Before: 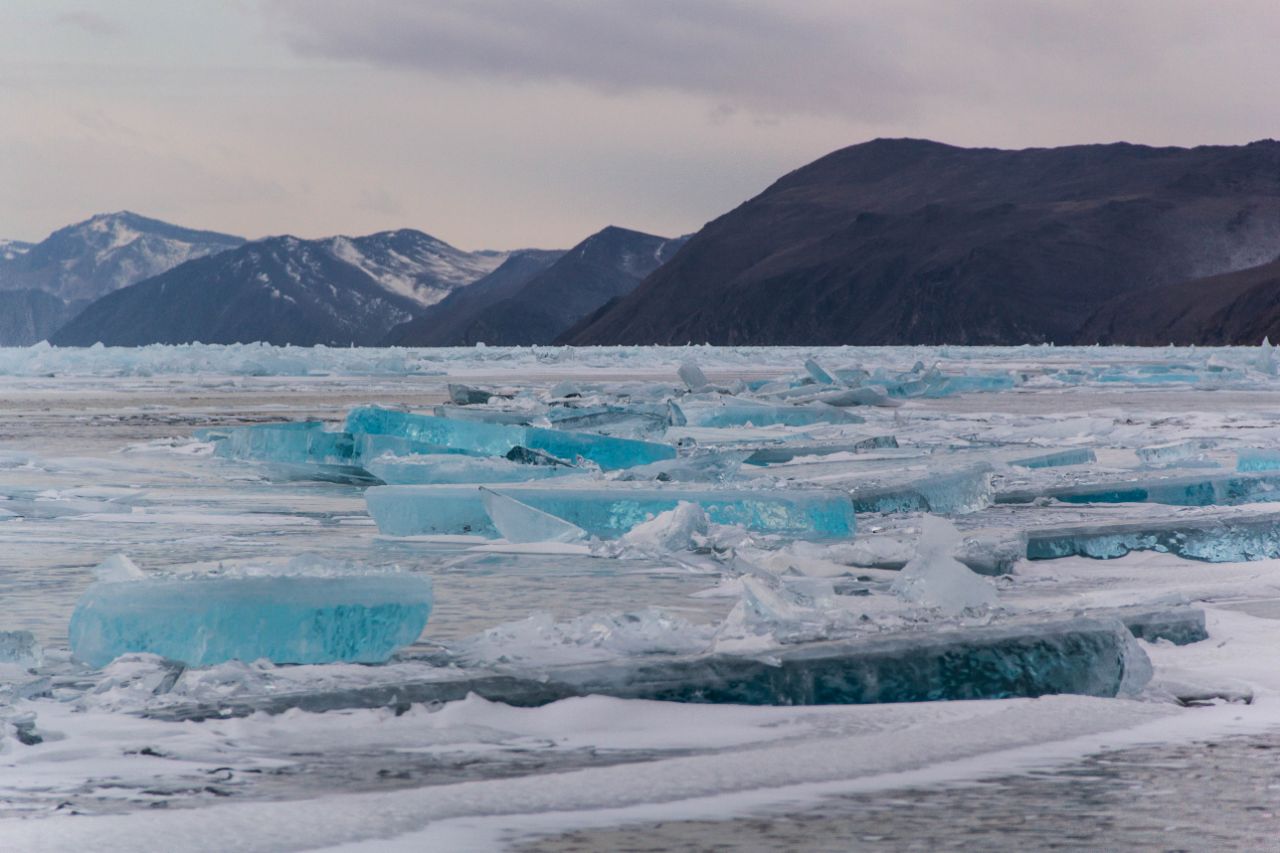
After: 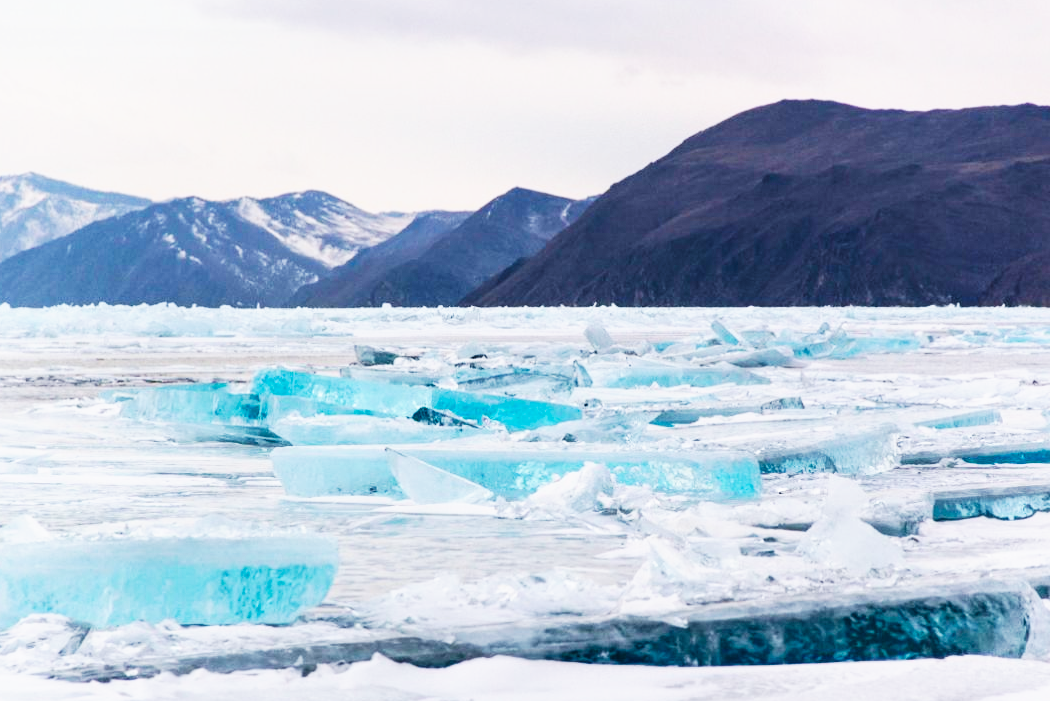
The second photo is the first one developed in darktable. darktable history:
exposure: exposure 0.202 EV, compensate highlight preservation false
base curve: curves: ch0 [(0, 0) (0.007, 0.004) (0.027, 0.03) (0.046, 0.07) (0.207, 0.54) (0.442, 0.872) (0.673, 0.972) (1, 1)], preserve colors none
crop and rotate: left 7.357%, top 4.591%, right 10.538%, bottom 13.2%
